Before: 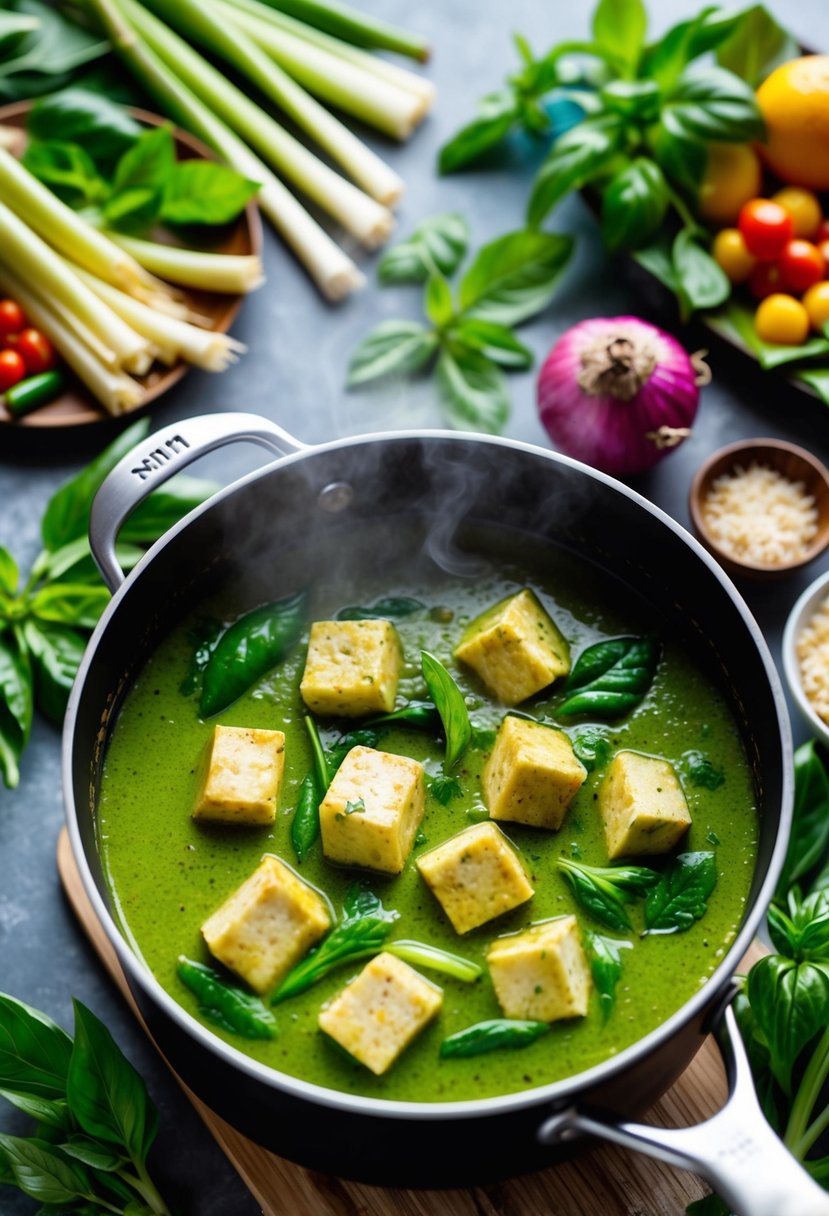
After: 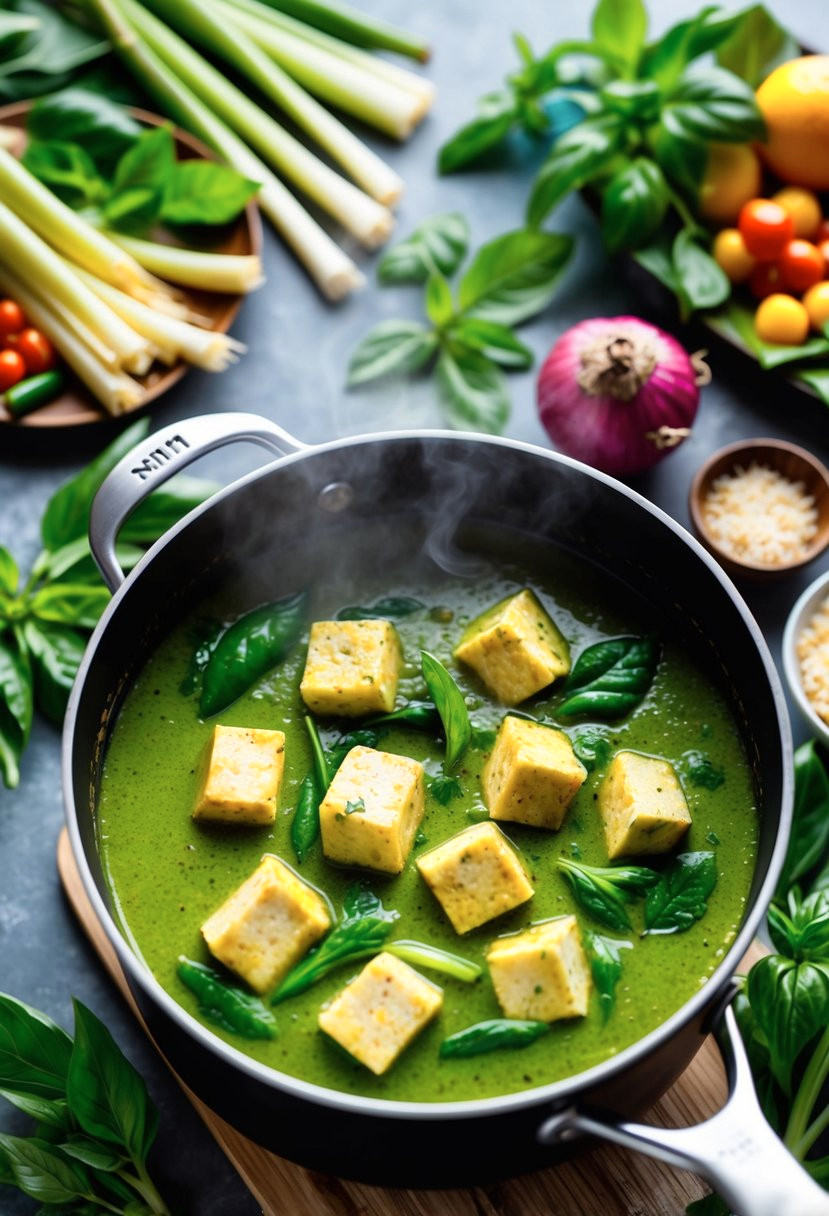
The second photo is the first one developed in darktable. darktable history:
color zones: curves: ch0 [(0.018, 0.548) (0.197, 0.654) (0.425, 0.447) (0.605, 0.658) (0.732, 0.579)]; ch1 [(0.105, 0.531) (0.224, 0.531) (0.386, 0.39) (0.618, 0.456) (0.732, 0.456) (0.956, 0.421)]; ch2 [(0.039, 0.583) (0.215, 0.465) (0.399, 0.544) (0.465, 0.548) (0.614, 0.447) (0.724, 0.43) (0.882, 0.623) (0.956, 0.632)], mix -61.91%
